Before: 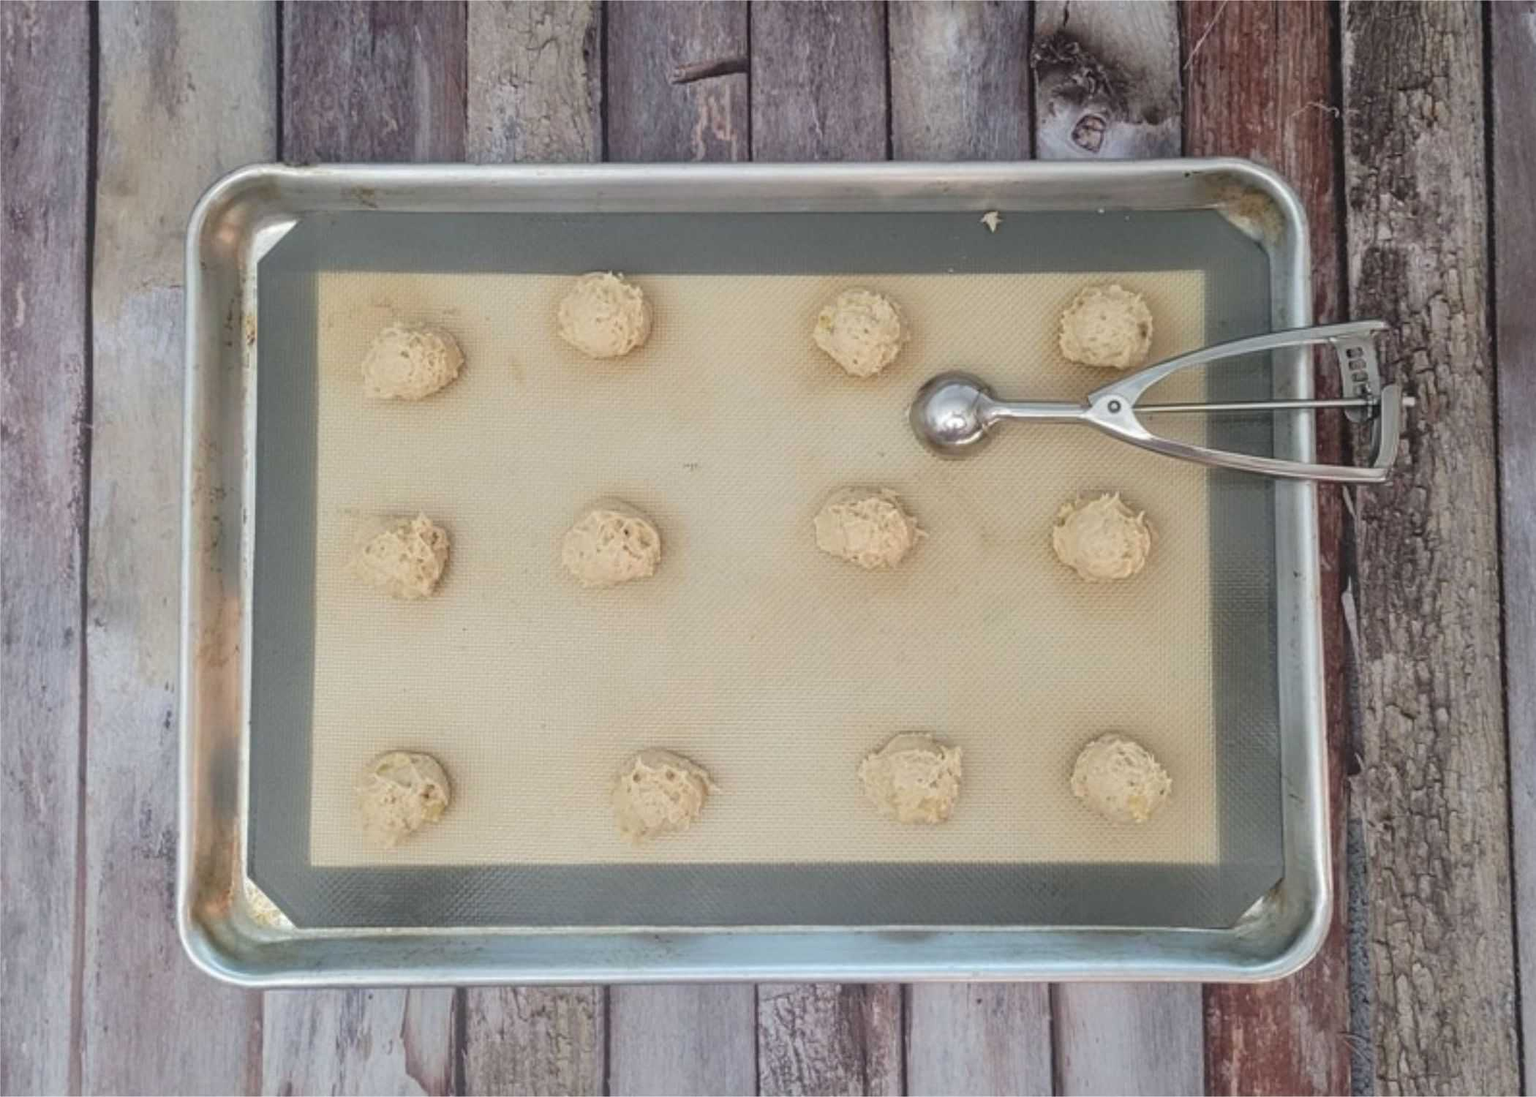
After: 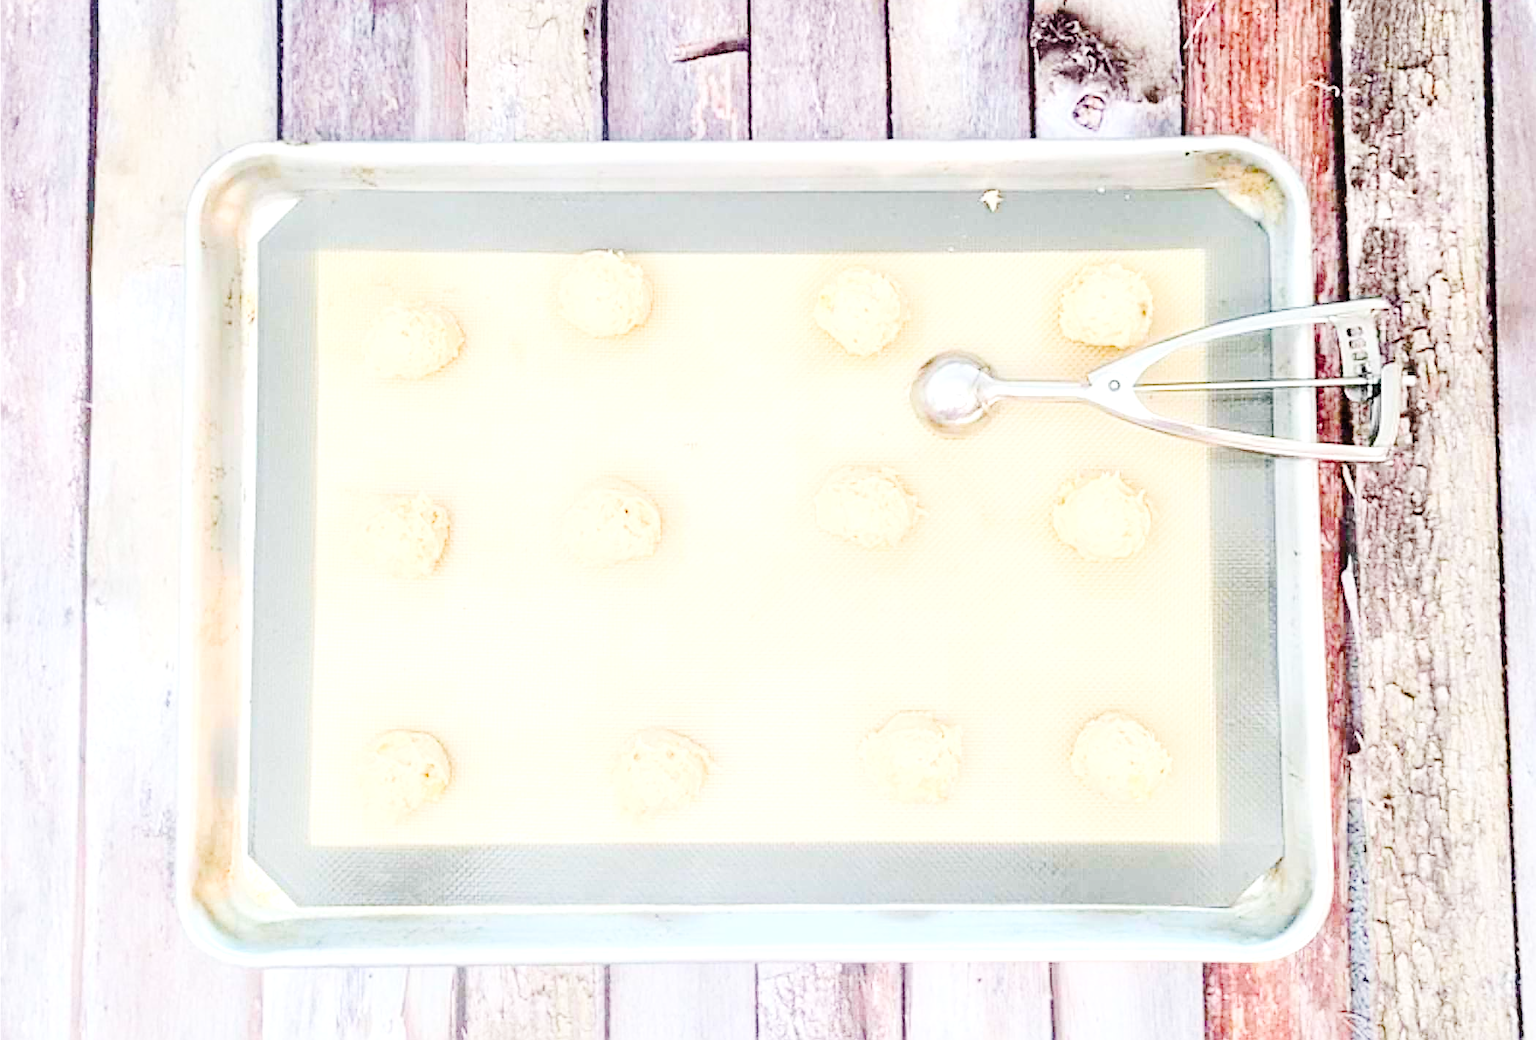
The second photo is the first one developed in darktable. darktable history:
sharpen: on, module defaults
contrast brightness saturation: contrast 0.202, brightness 0.16, saturation 0.219
base curve: curves: ch0 [(0, 0) (0.036, 0.01) (0.123, 0.254) (0.258, 0.504) (0.507, 0.748) (1, 1)], preserve colors none
crop and rotate: top 1.949%, bottom 3.233%
exposure: black level correction 0.001, exposure 1.118 EV, compensate exposure bias true, compensate highlight preservation false
local contrast: highlights 105%, shadows 99%, detail 119%, midtone range 0.2
